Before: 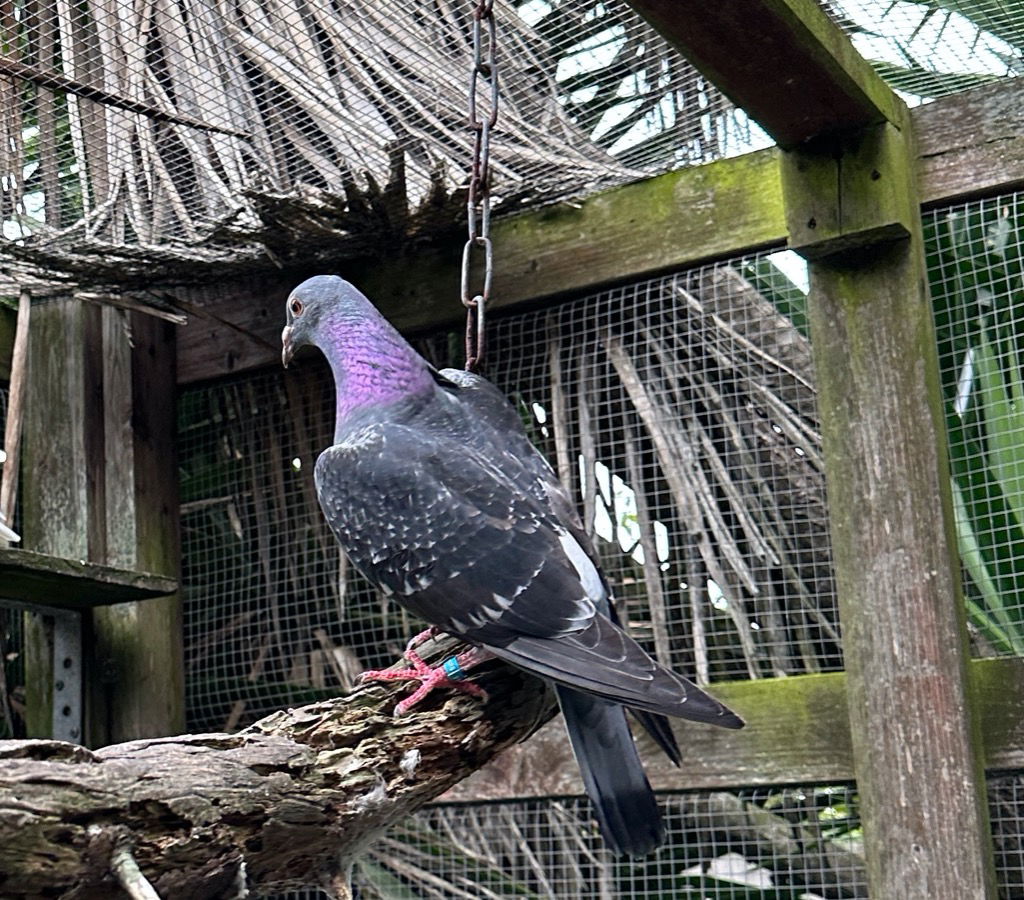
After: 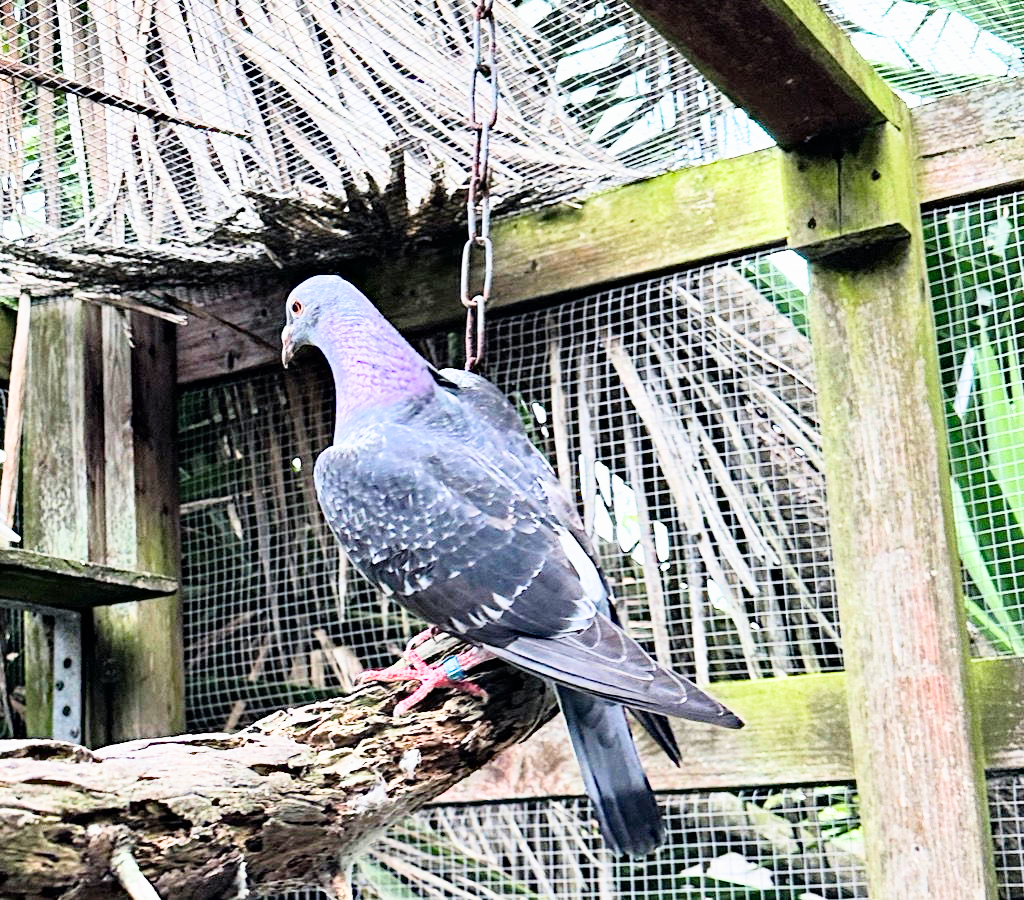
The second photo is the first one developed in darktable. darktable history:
white balance: red 0.988, blue 1.017
exposure: black level correction 0, exposure 2.327 EV, compensate exposure bias true, compensate highlight preservation false
haze removal: compatibility mode true, adaptive false
filmic rgb: black relative exposure -11.88 EV, white relative exposure 5.43 EV, threshold 3 EV, hardness 4.49, latitude 50%, contrast 1.14, color science v5 (2021), contrast in shadows safe, contrast in highlights safe, enable highlight reconstruction true
